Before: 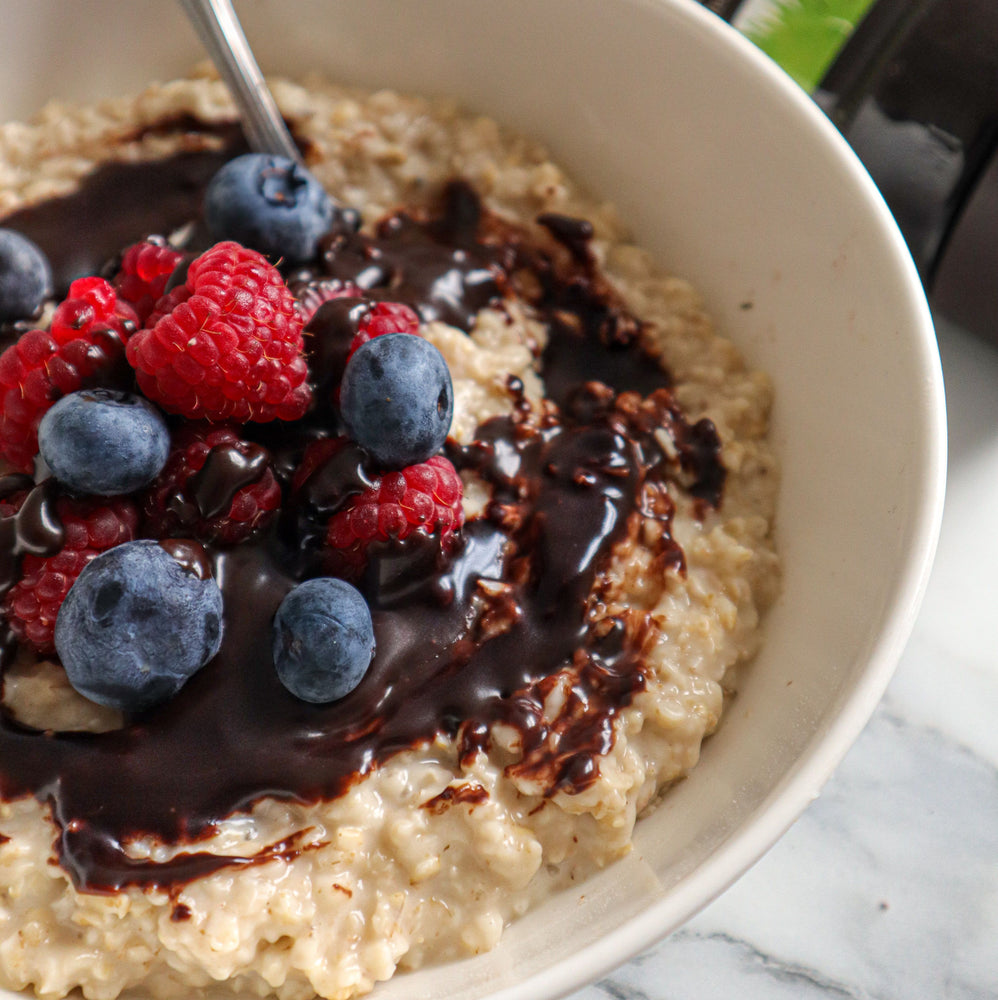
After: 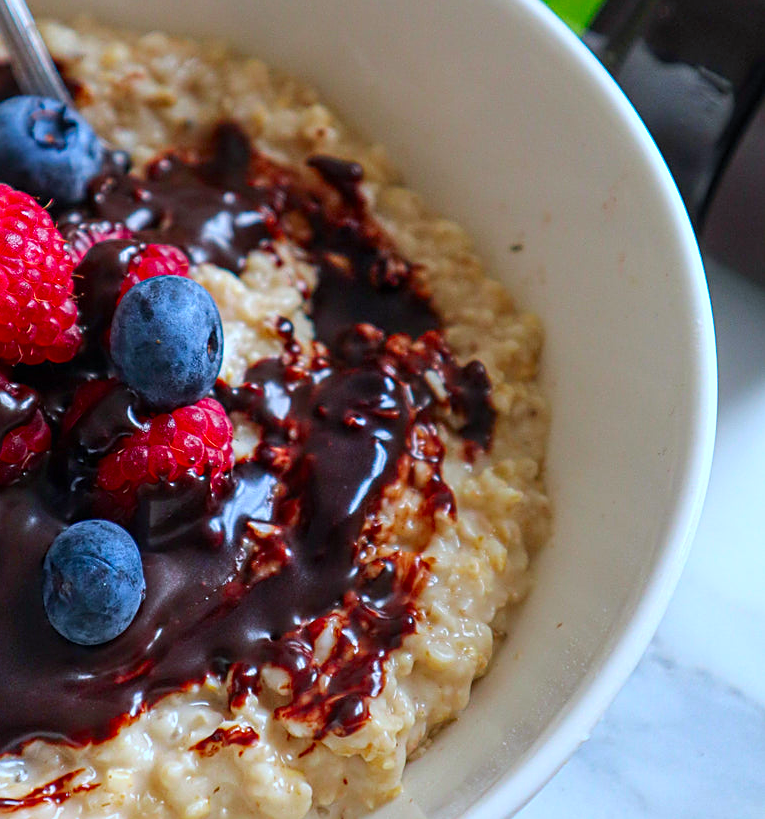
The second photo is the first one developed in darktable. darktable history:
color contrast: green-magenta contrast 1.69, blue-yellow contrast 1.49
crop: left 23.095%, top 5.827%, bottom 11.854%
white balance: red 0.925, blue 1.046
color calibration: illuminant as shot in camera, x 0.358, y 0.373, temperature 4628.91 K
sharpen: on, module defaults
